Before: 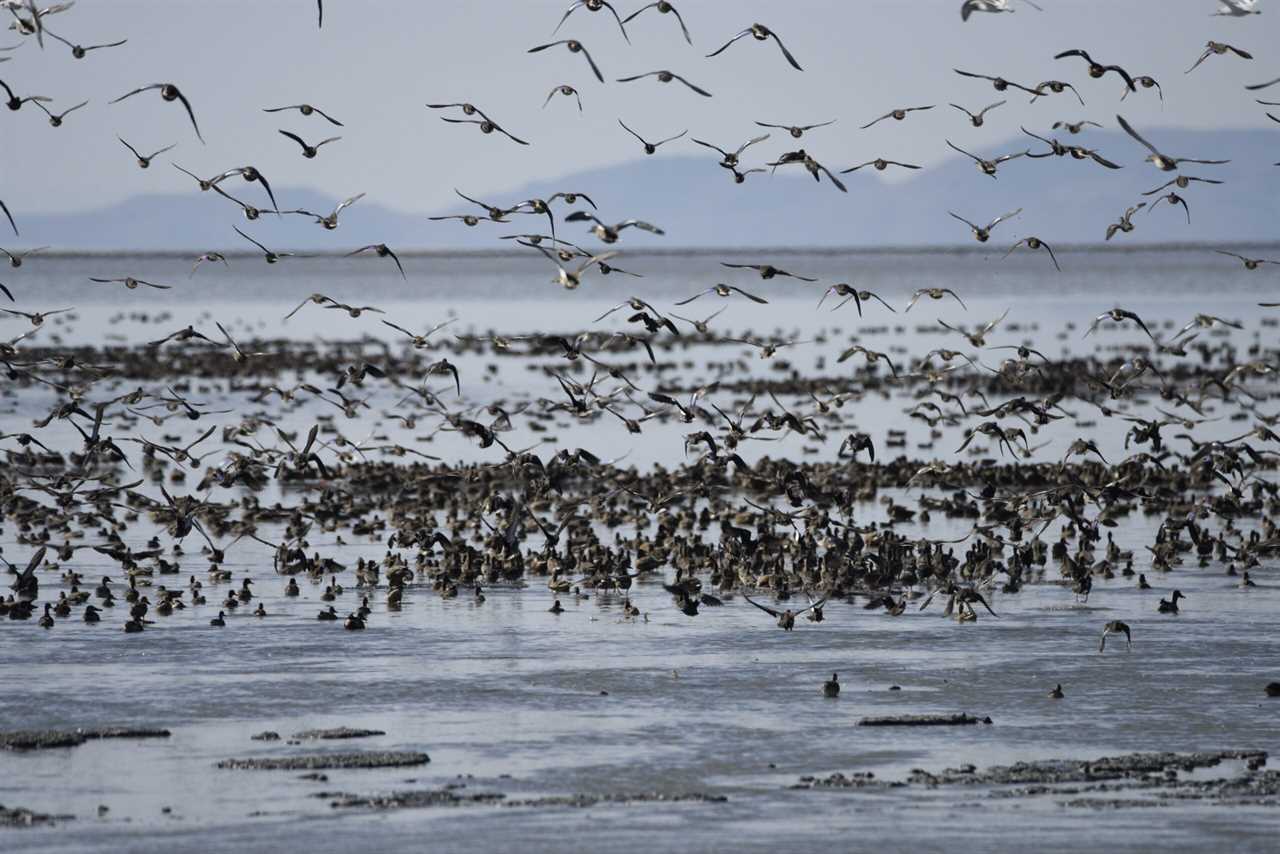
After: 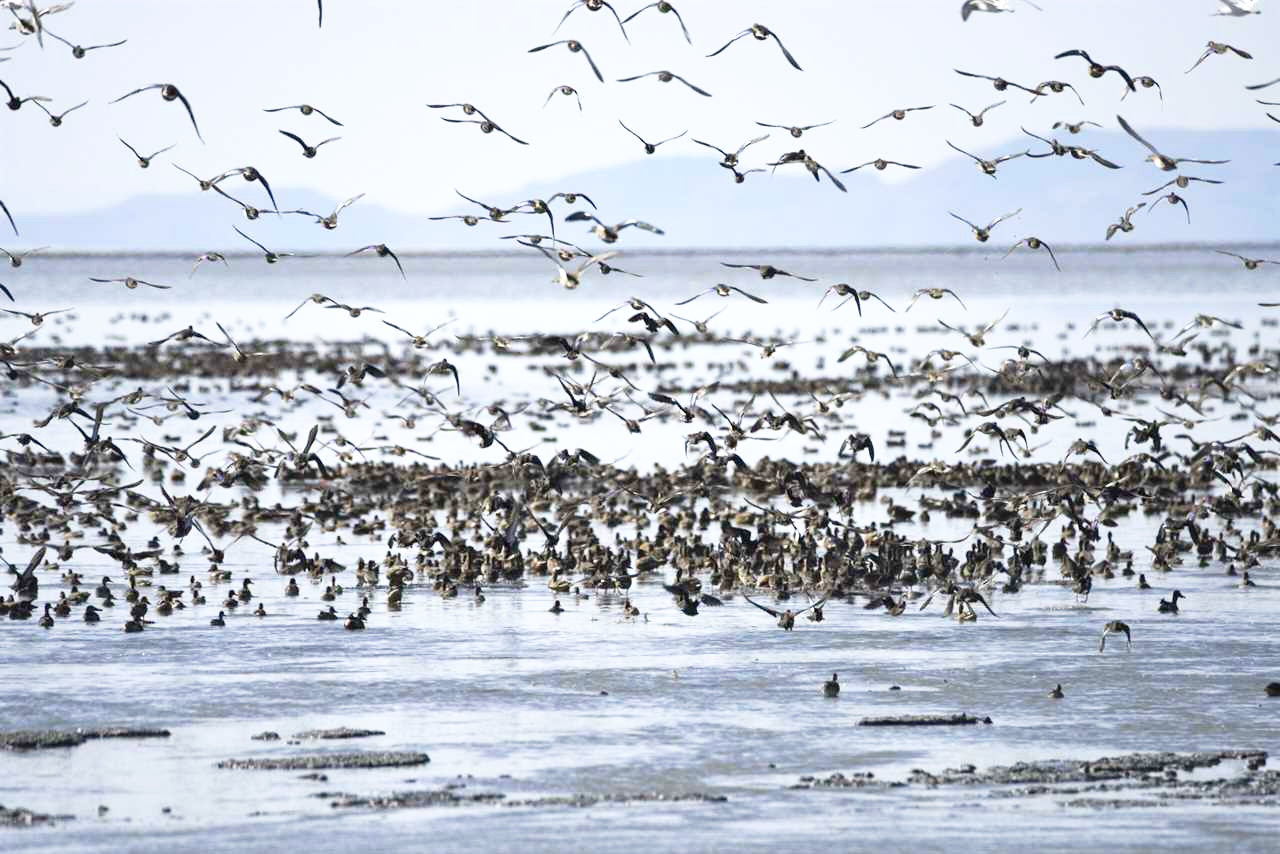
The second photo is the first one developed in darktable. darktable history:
levels: levels [0, 0.435, 0.917]
exposure: exposure 0.376 EV, compensate highlight preservation false
base curve: curves: ch0 [(0, 0) (0.088, 0.125) (0.176, 0.251) (0.354, 0.501) (0.613, 0.749) (1, 0.877)], preserve colors none
